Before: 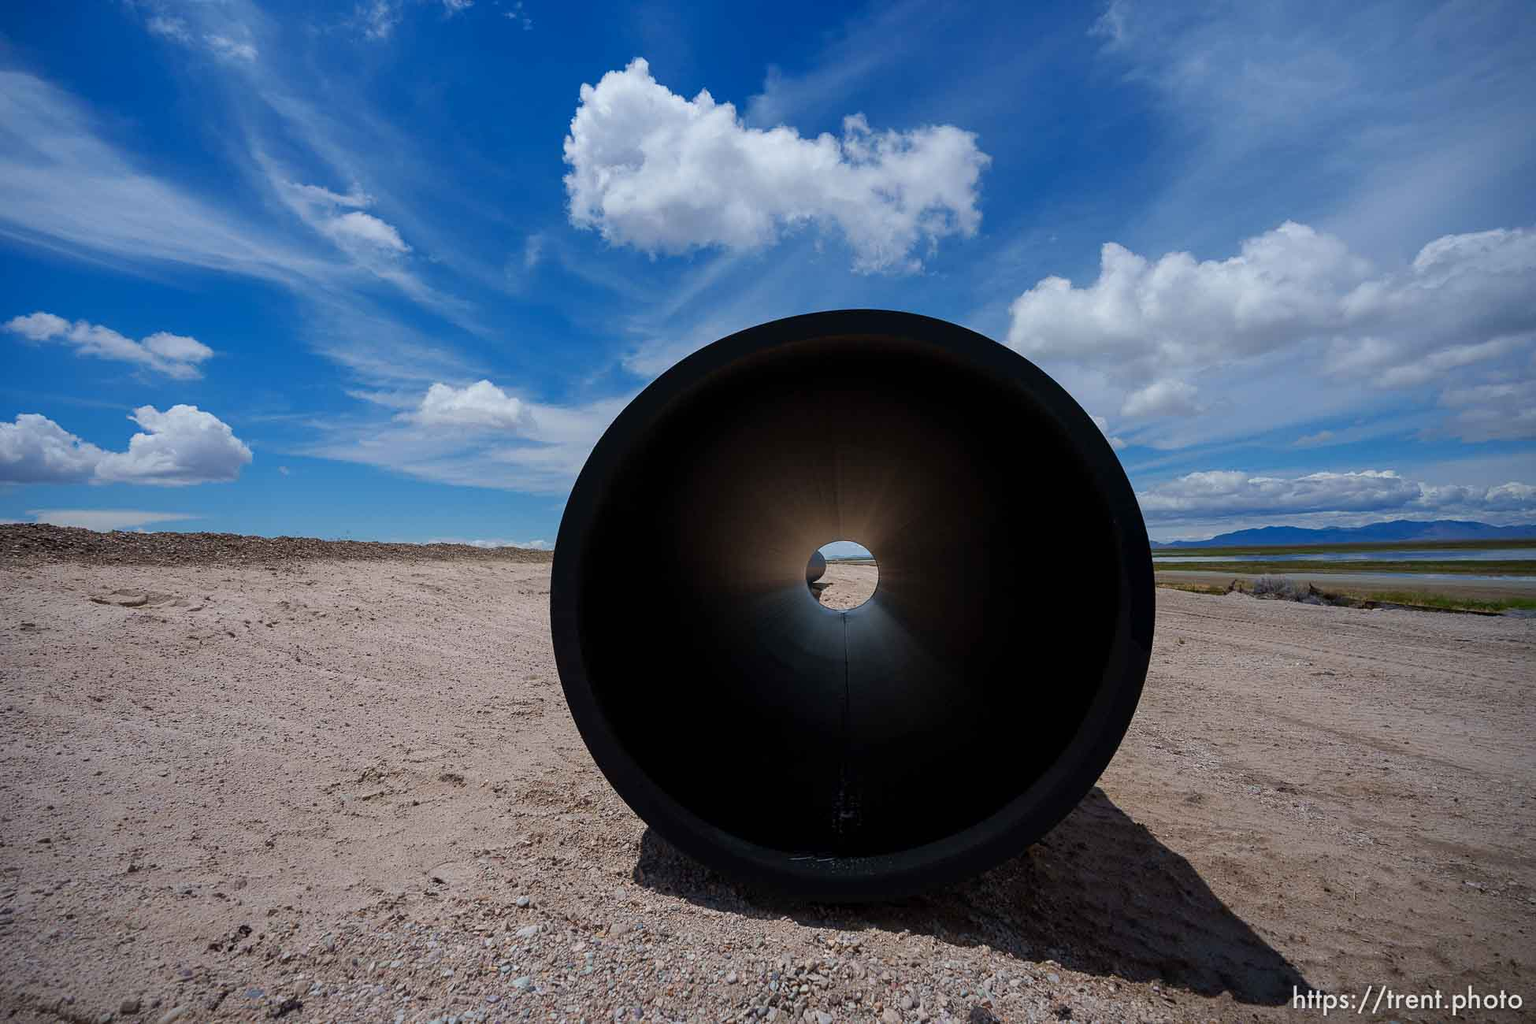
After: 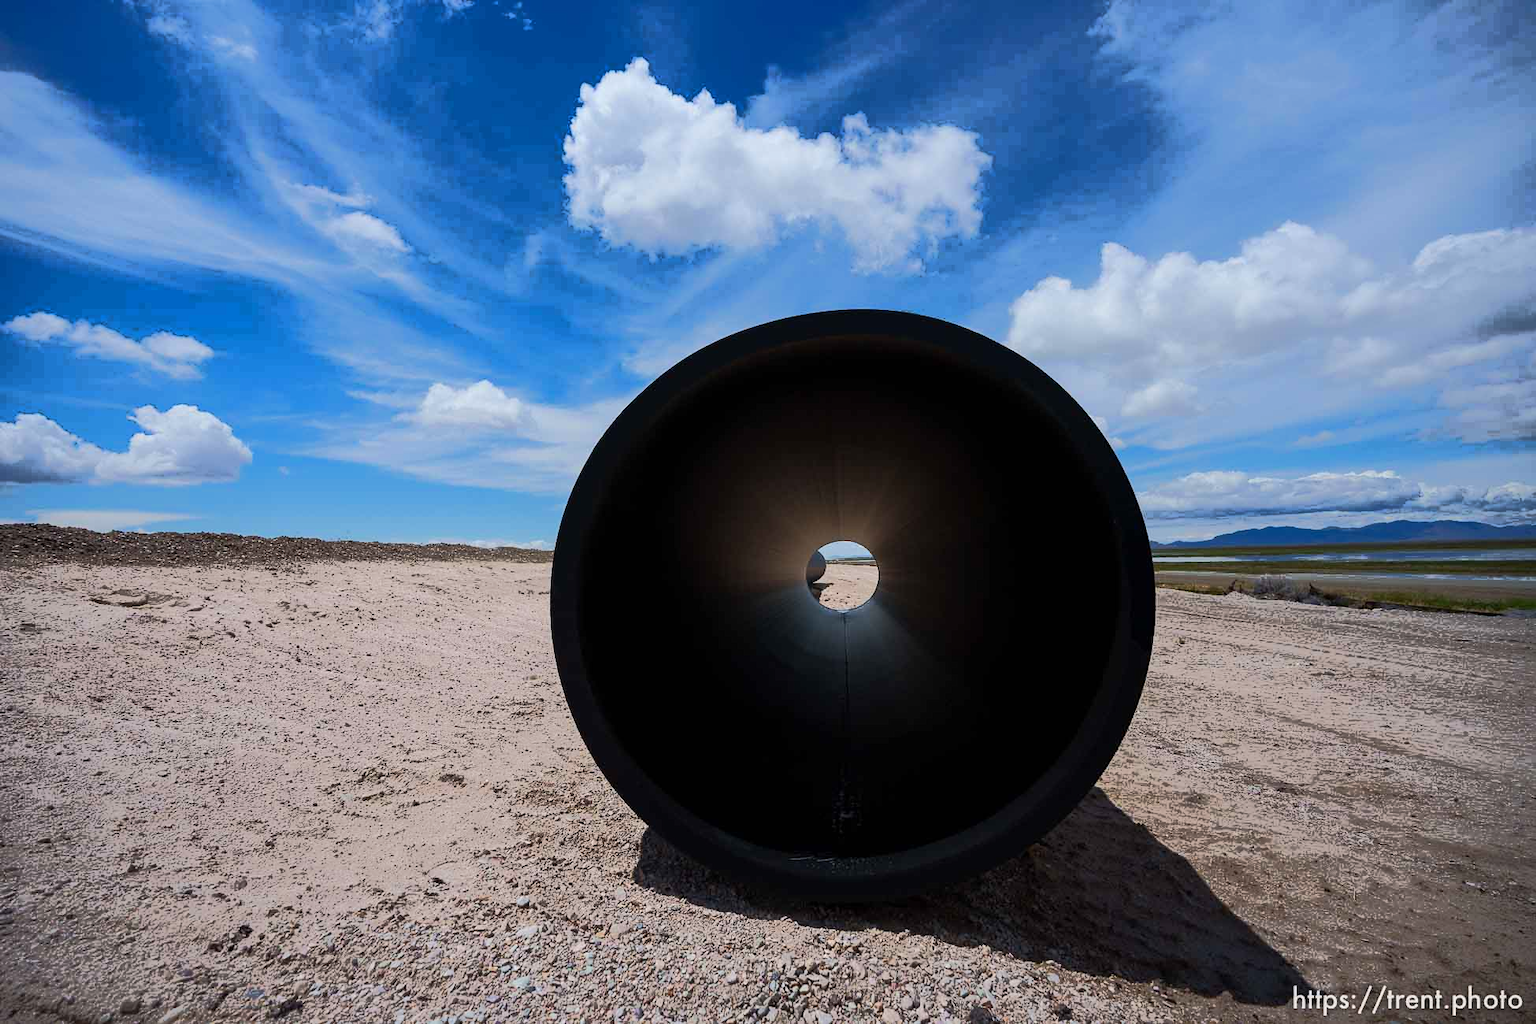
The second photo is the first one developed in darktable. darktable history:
tone curve: curves: ch0 [(0, 0) (0.003, 0.003) (0.011, 0.01) (0.025, 0.023) (0.044, 0.042) (0.069, 0.065) (0.1, 0.094) (0.136, 0.127) (0.177, 0.166) (0.224, 0.211) (0.277, 0.26) (0.335, 0.315) (0.399, 0.375) (0.468, 0.44) (0.543, 0.658) (0.623, 0.718) (0.709, 0.782) (0.801, 0.851) (0.898, 0.923) (1, 1)]
